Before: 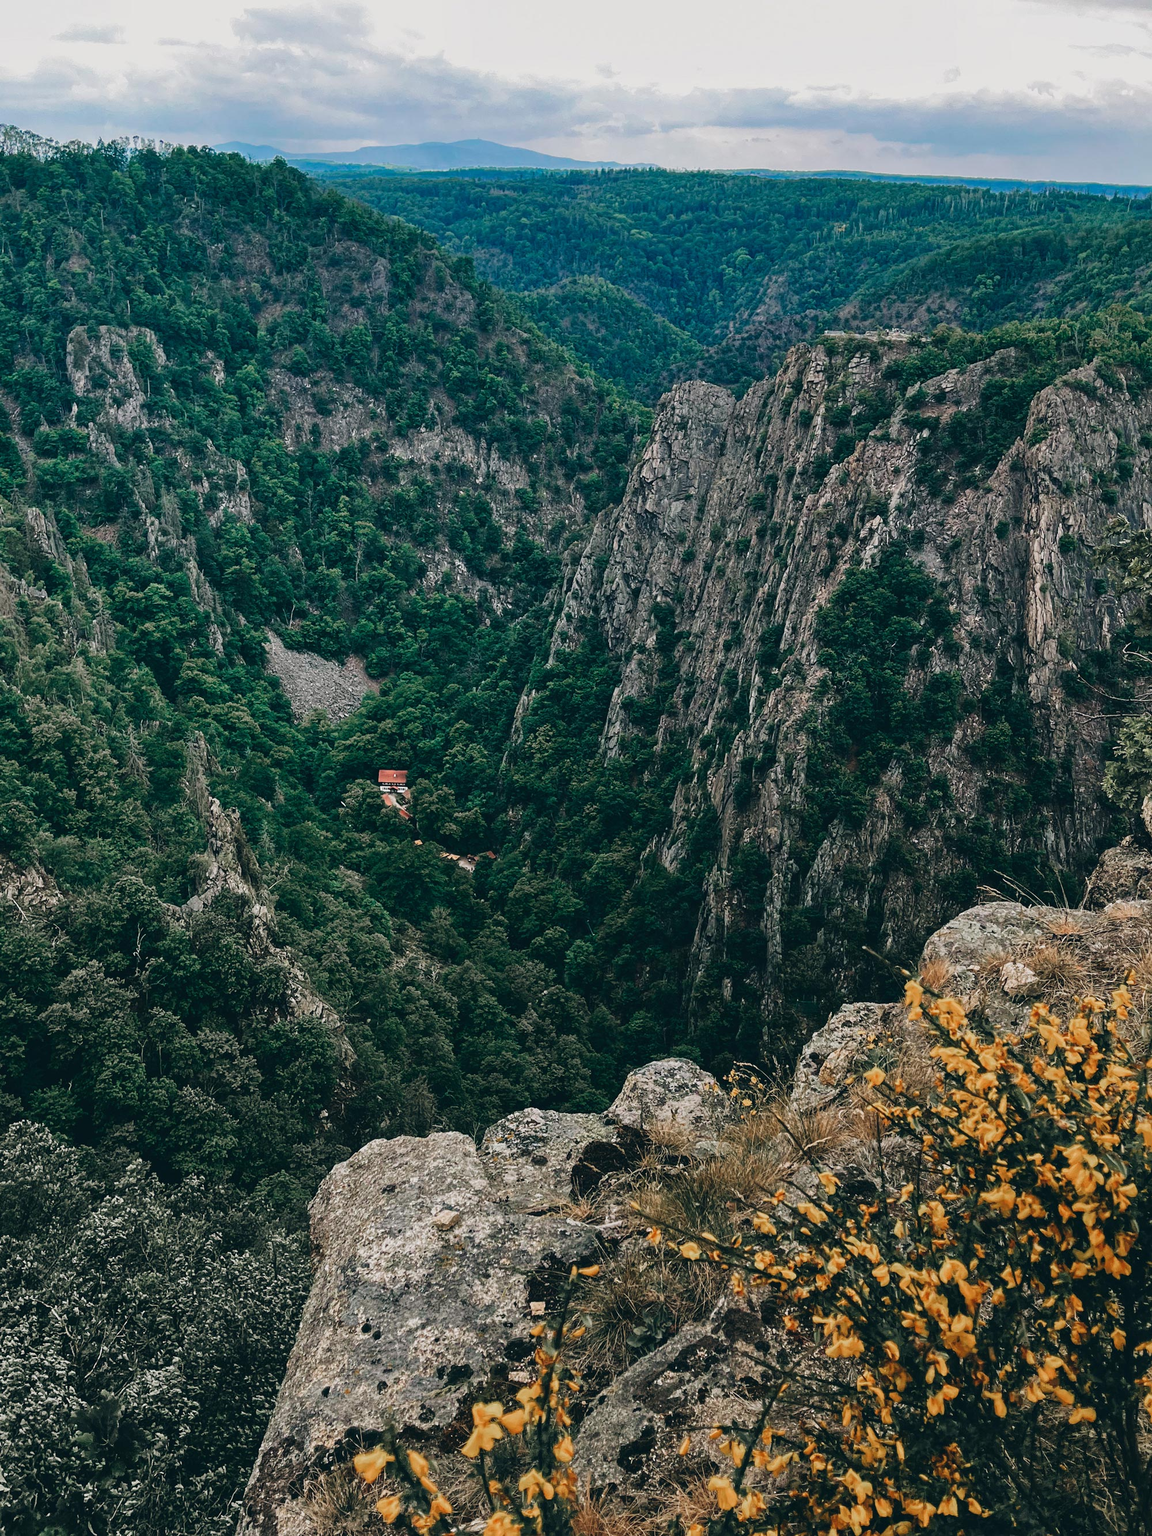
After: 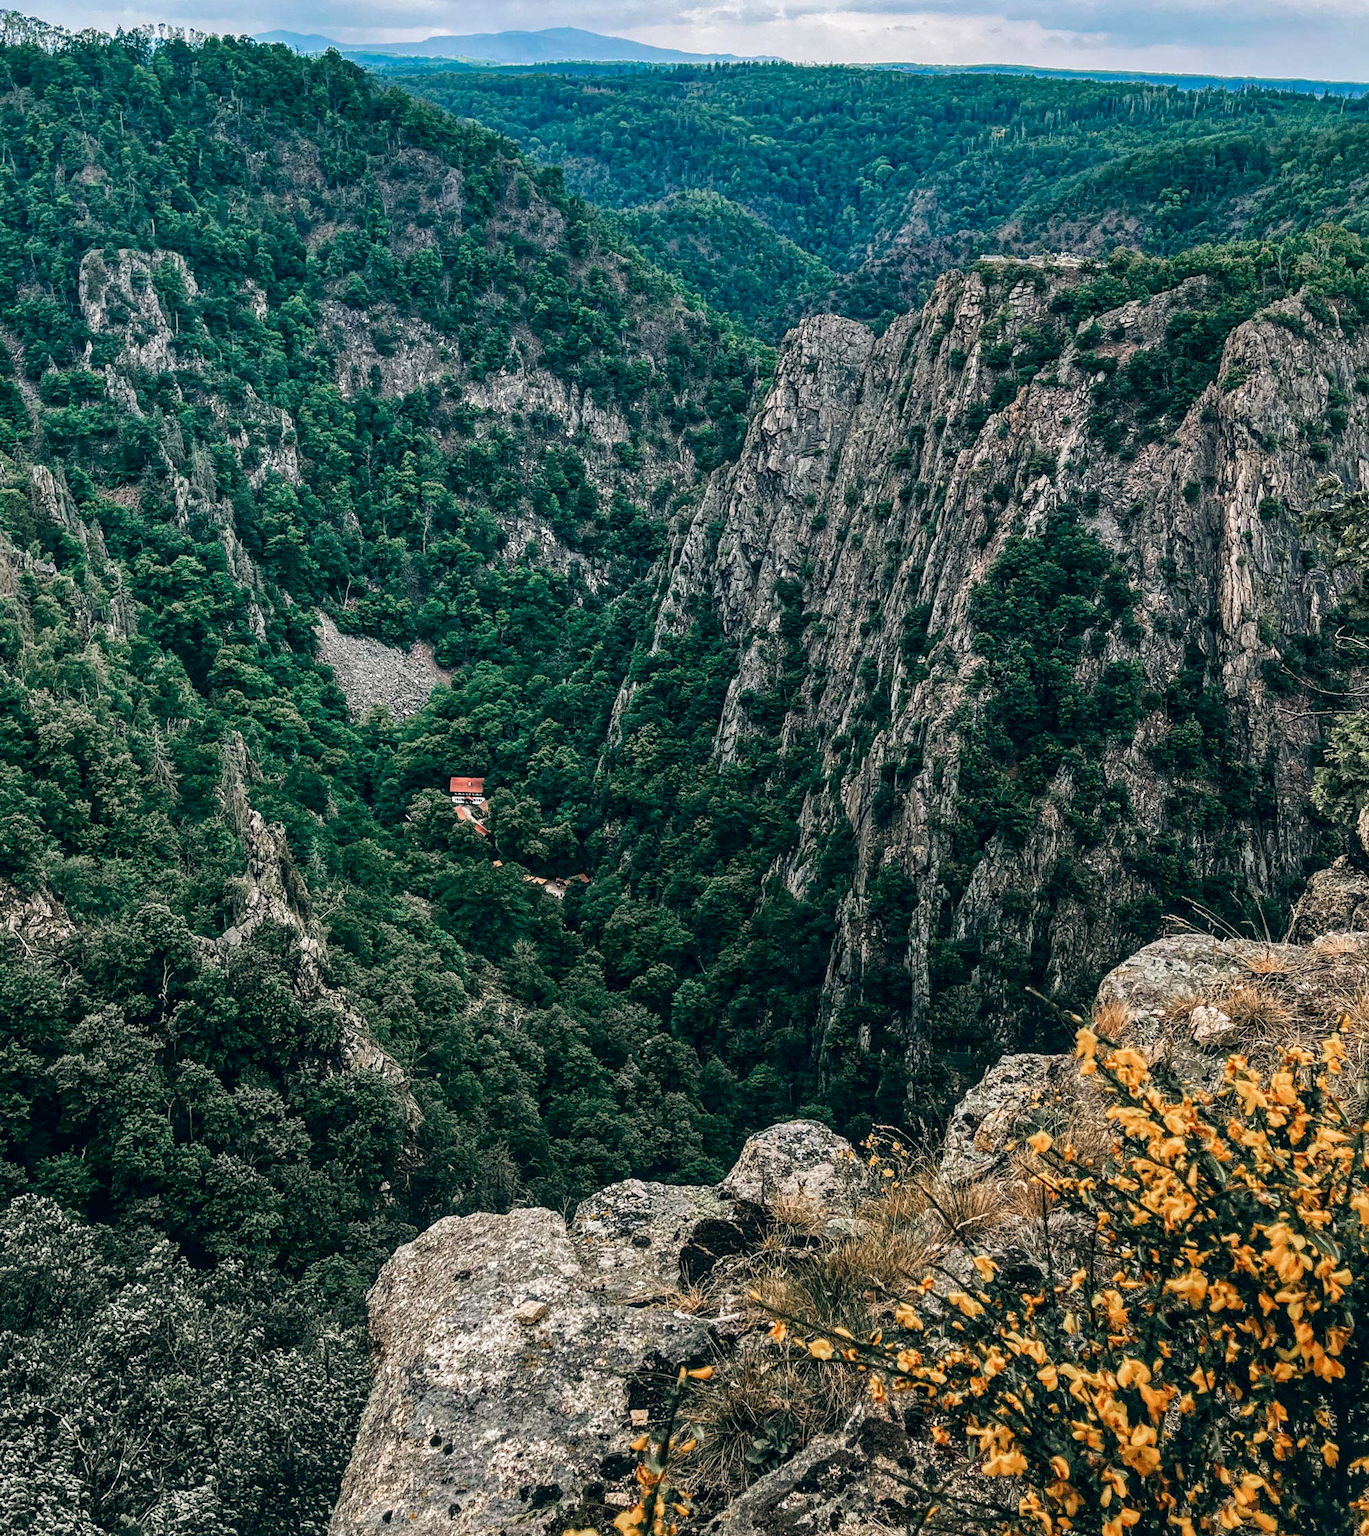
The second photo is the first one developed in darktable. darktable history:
crop: top 7.603%, bottom 8.278%
exposure: black level correction 0.004, exposure 0.42 EV, compensate highlight preservation false
local contrast: highlights 25%, detail 130%
